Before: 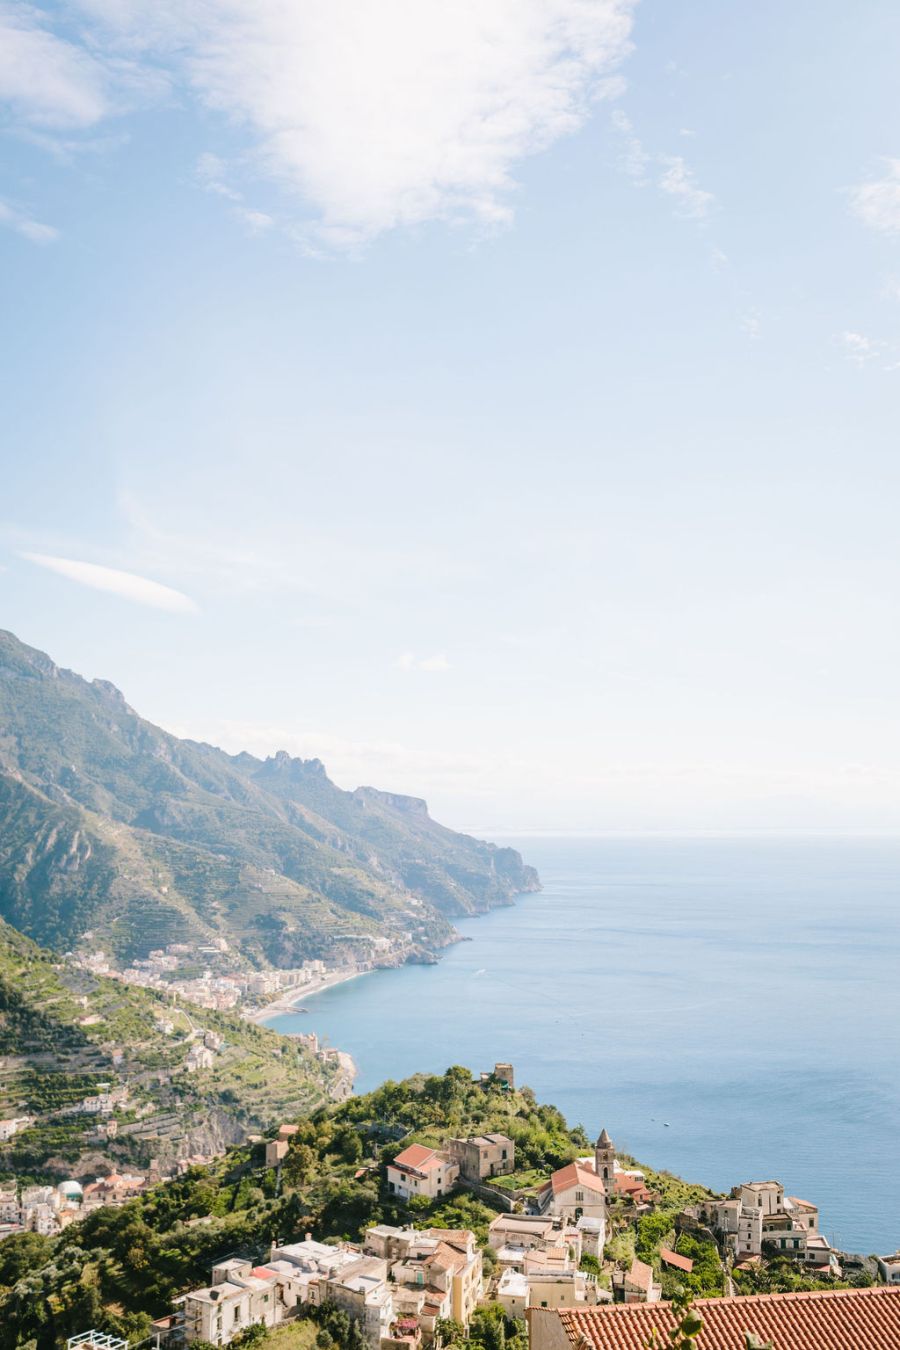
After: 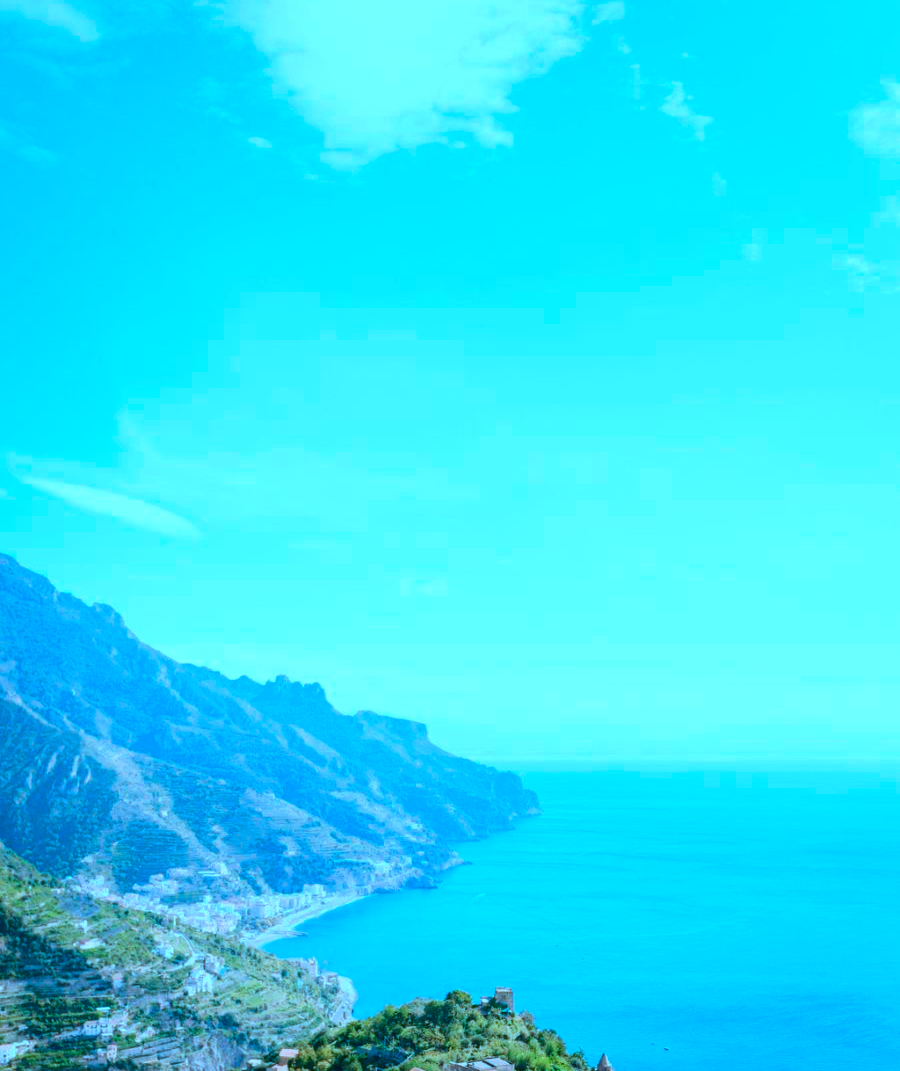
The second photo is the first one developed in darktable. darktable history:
color calibration: illuminant custom, x 0.432, y 0.395, temperature 3098 K
color correction: saturation 1.34
crop and rotate: top 5.667%, bottom 14.937%
